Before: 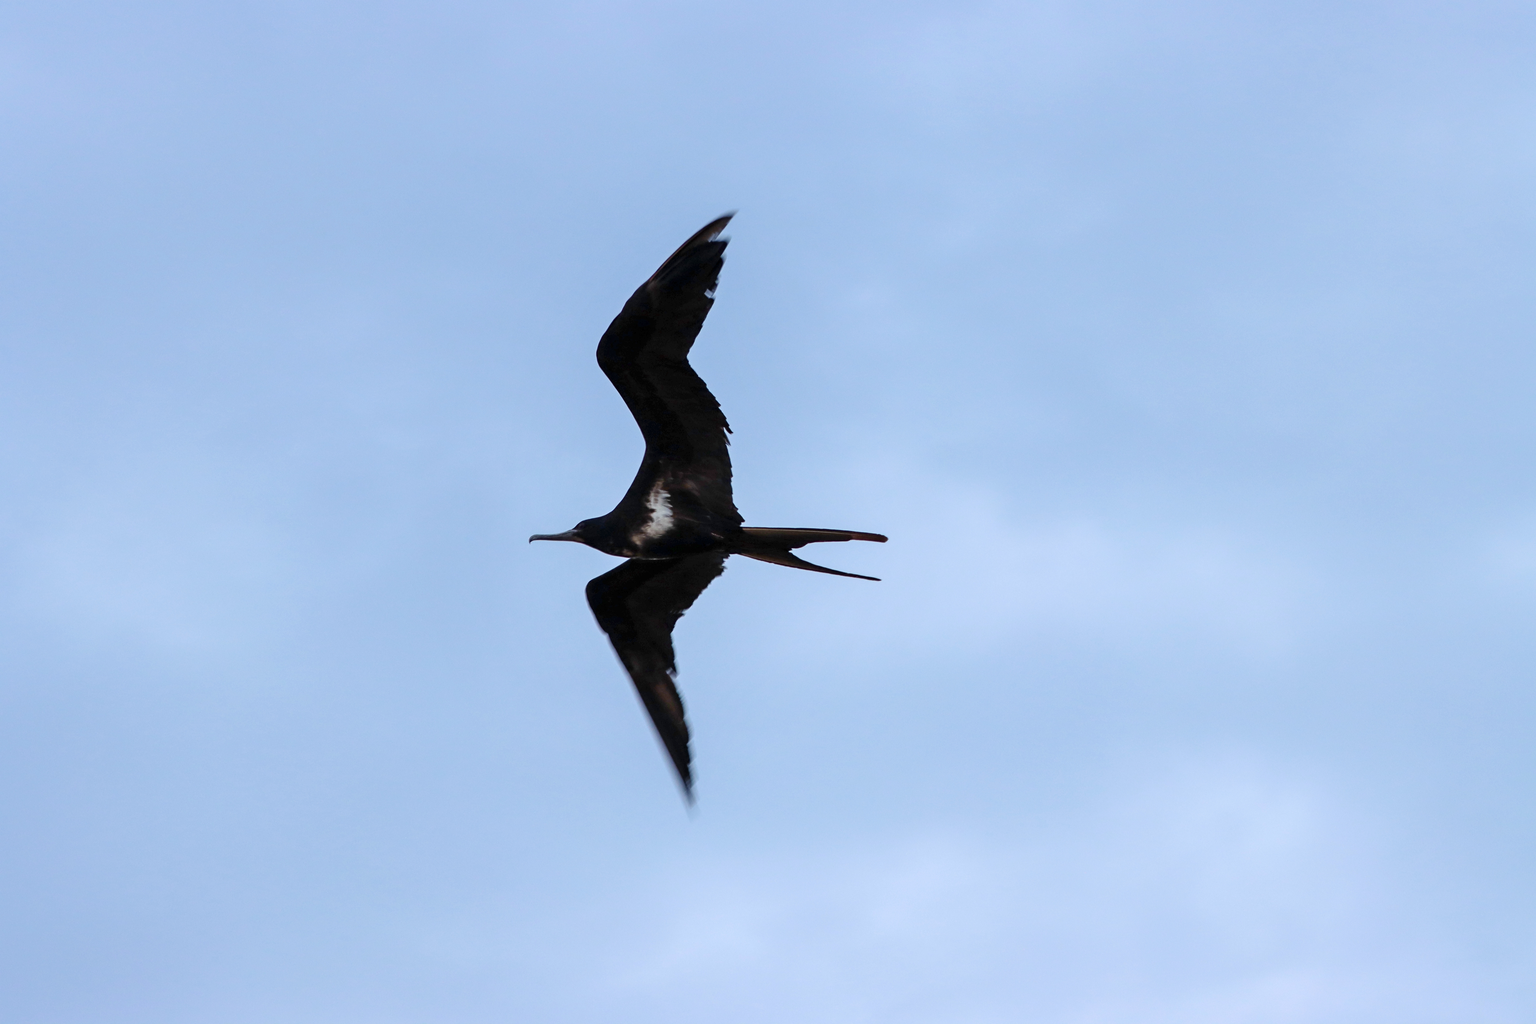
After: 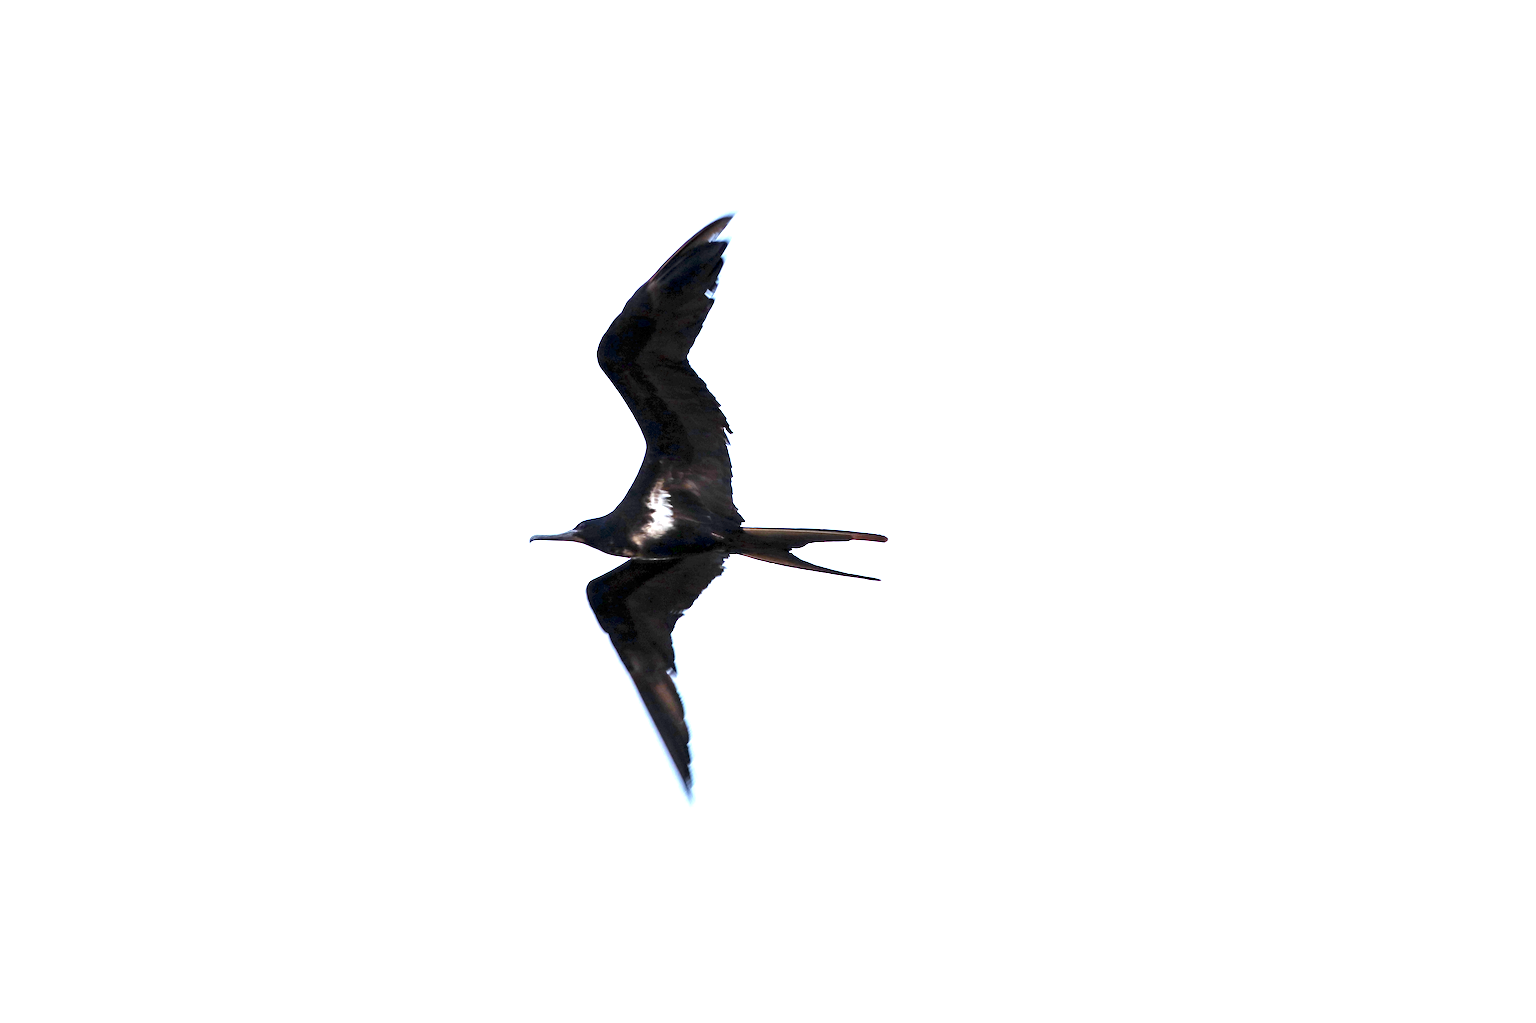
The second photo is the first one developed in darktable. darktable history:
exposure: black level correction 0.001, exposure 1.82 EV, compensate highlight preservation false
